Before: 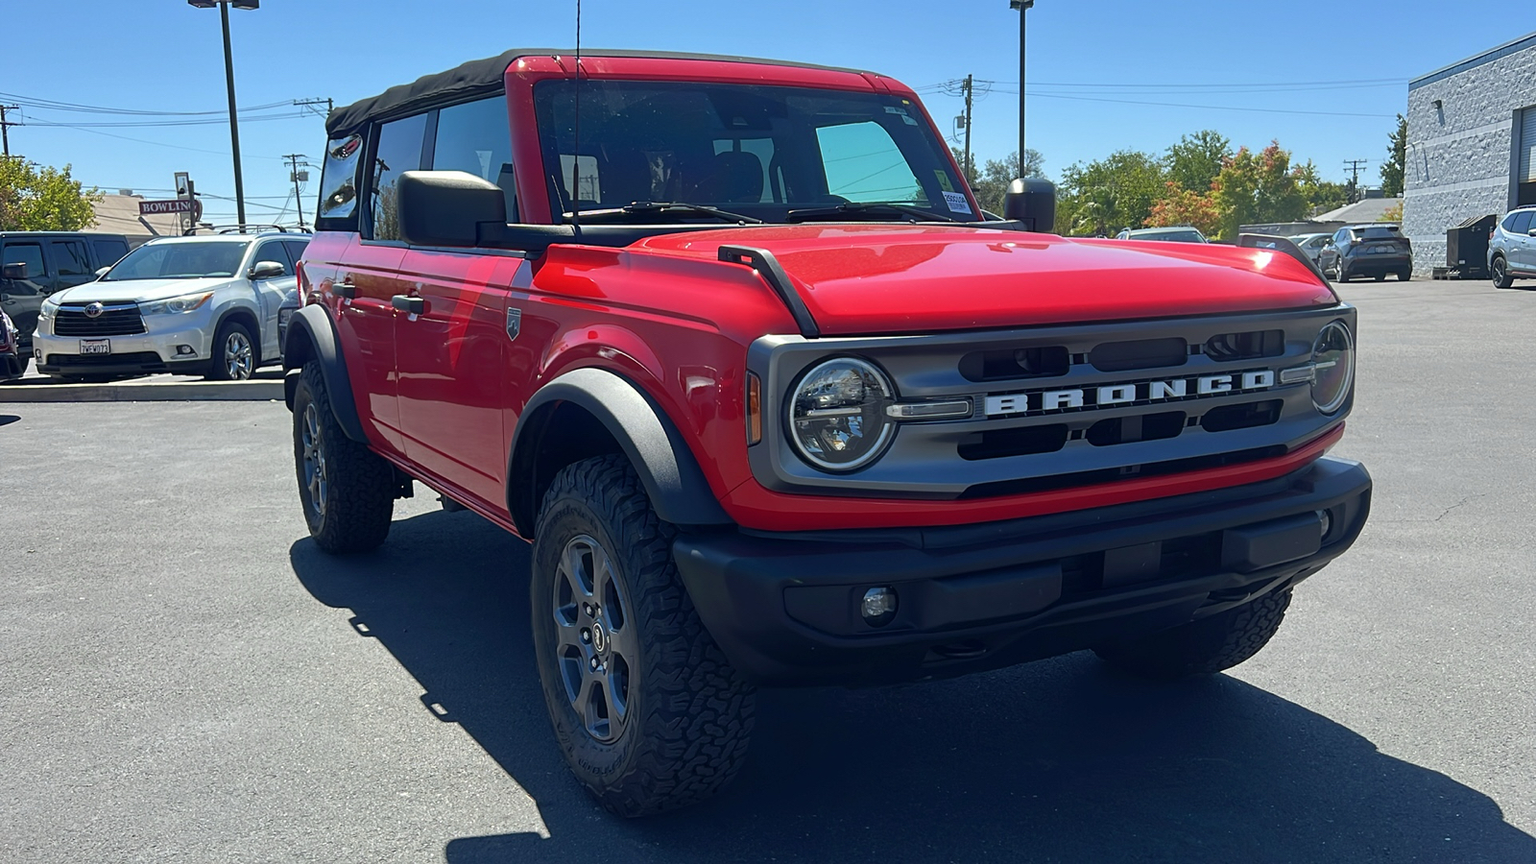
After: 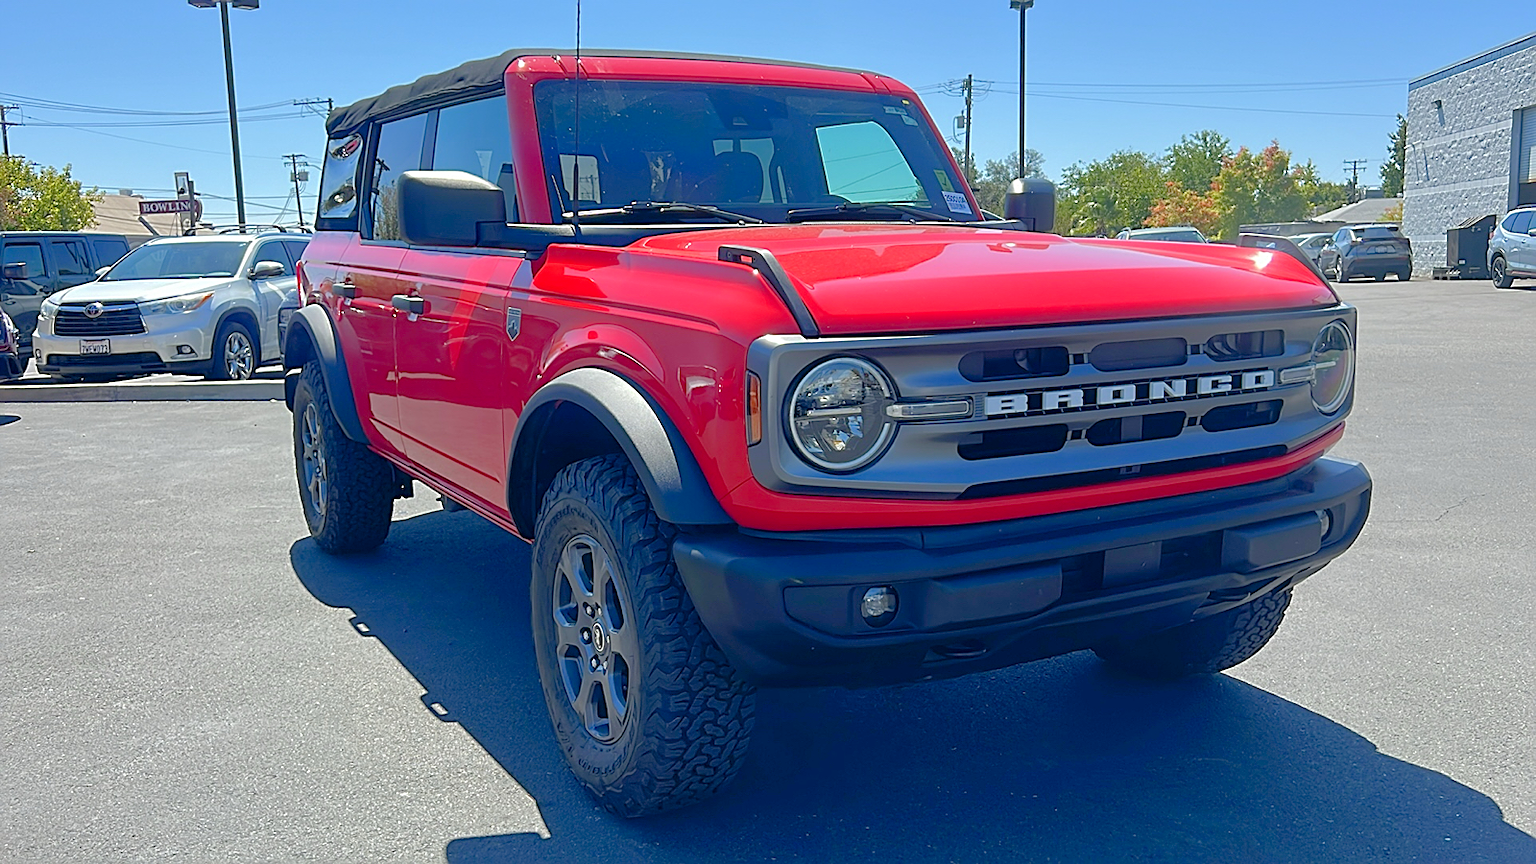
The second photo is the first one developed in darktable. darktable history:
sharpen: on, module defaults
tone curve: curves: ch0 [(0, 0) (0.004, 0.008) (0.077, 0.156) (0.169, 0.29) (0.774, 0.774) (1, 1)], color space Lab, linked channels, preserve colors none
